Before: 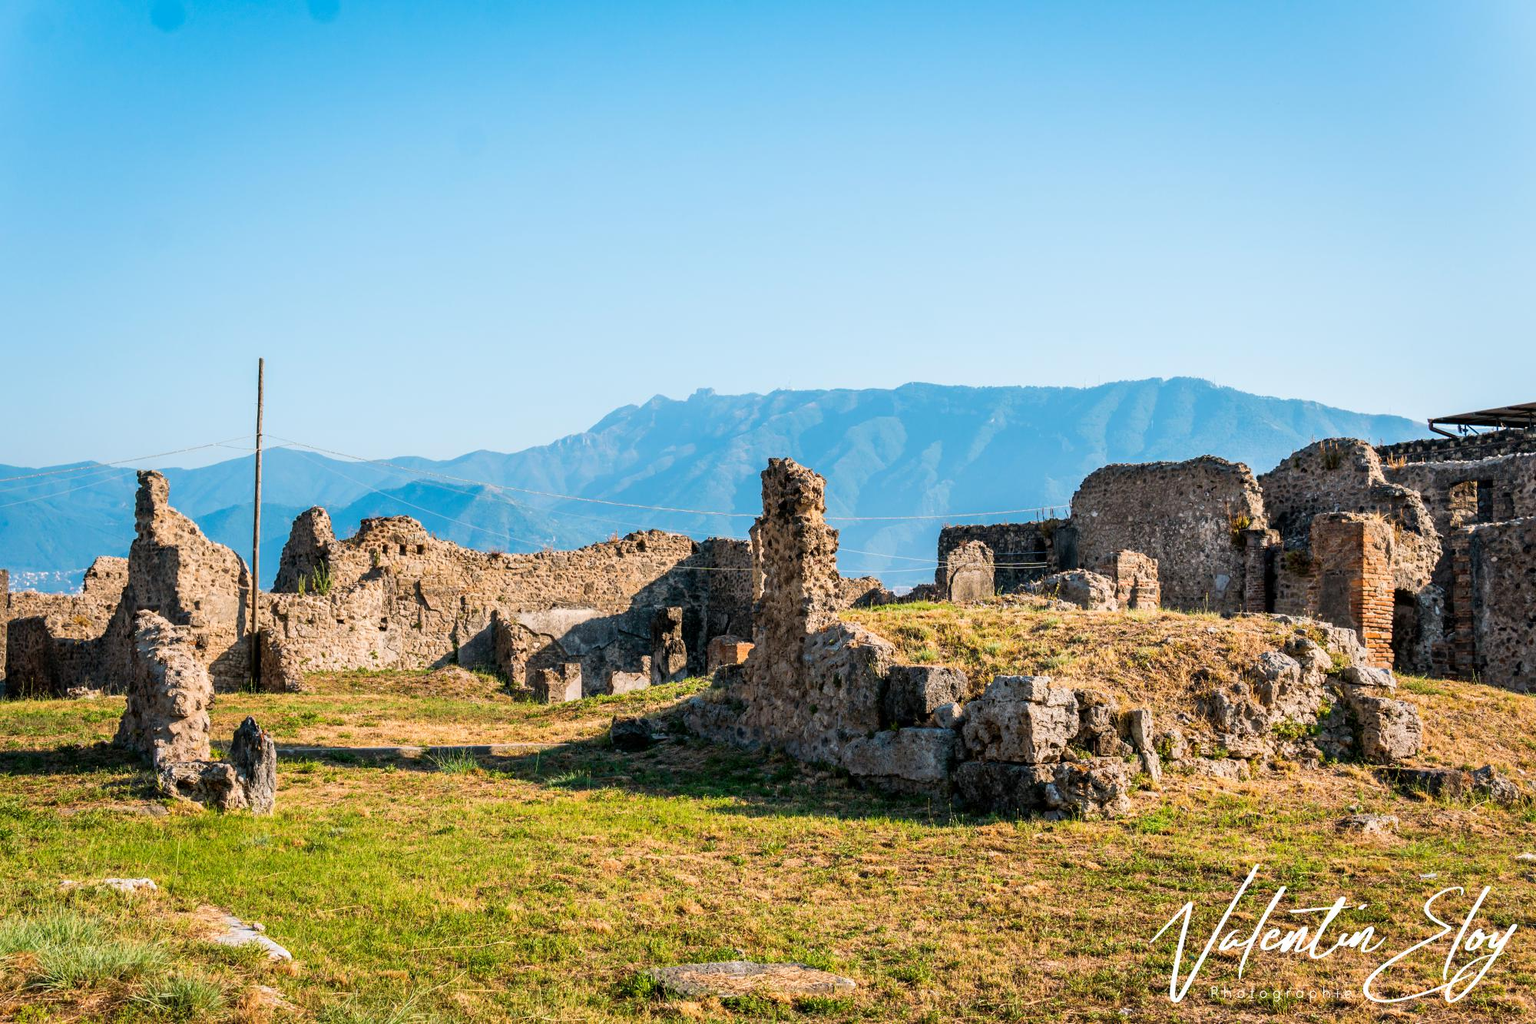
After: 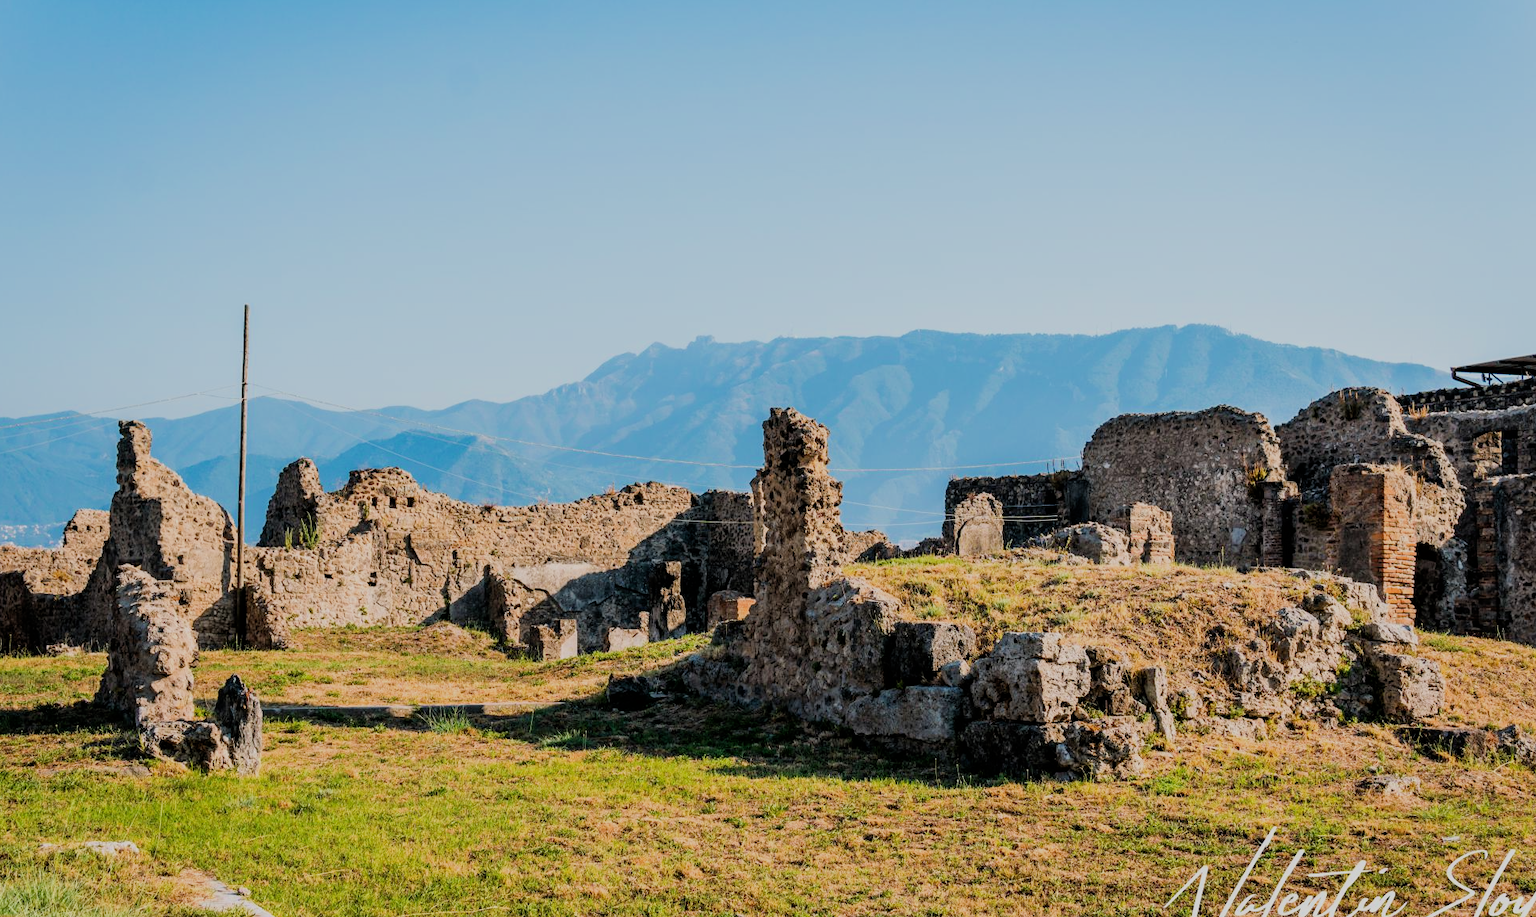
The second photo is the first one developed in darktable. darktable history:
crop: left 1.487%, top 6.155%, right 1.594%, bottom 7.002%
filmic rgb: black relative exposure -8.54 EV, white relative exposure 5.51 EV, hardness 3.37, contrast 1.018
